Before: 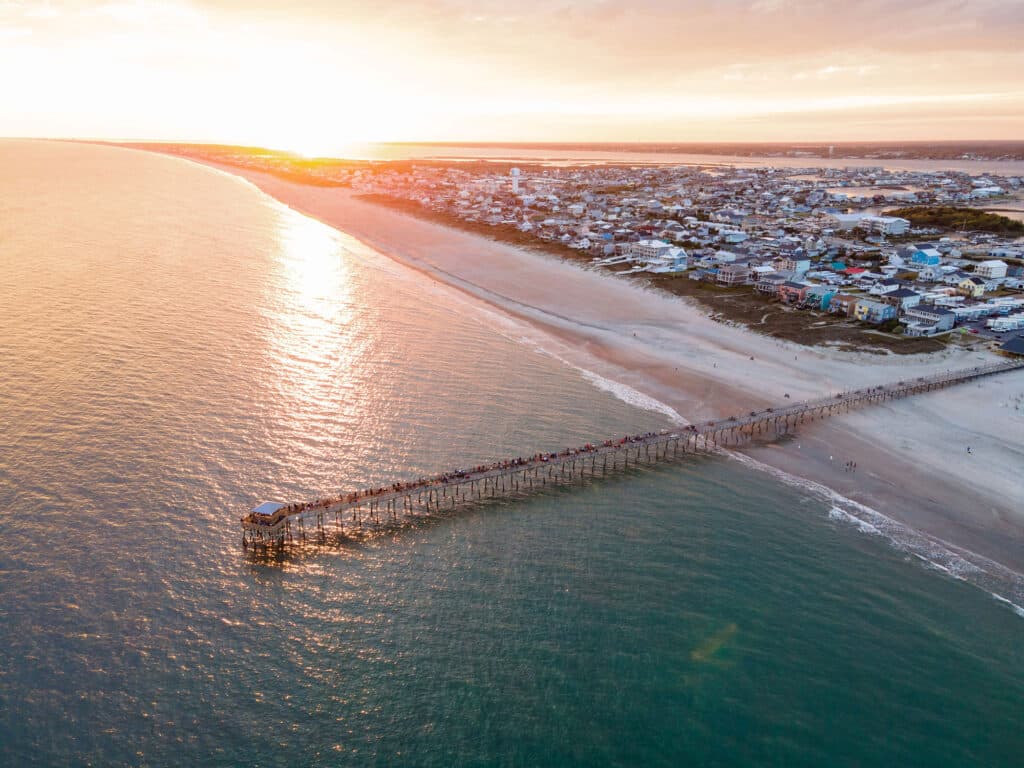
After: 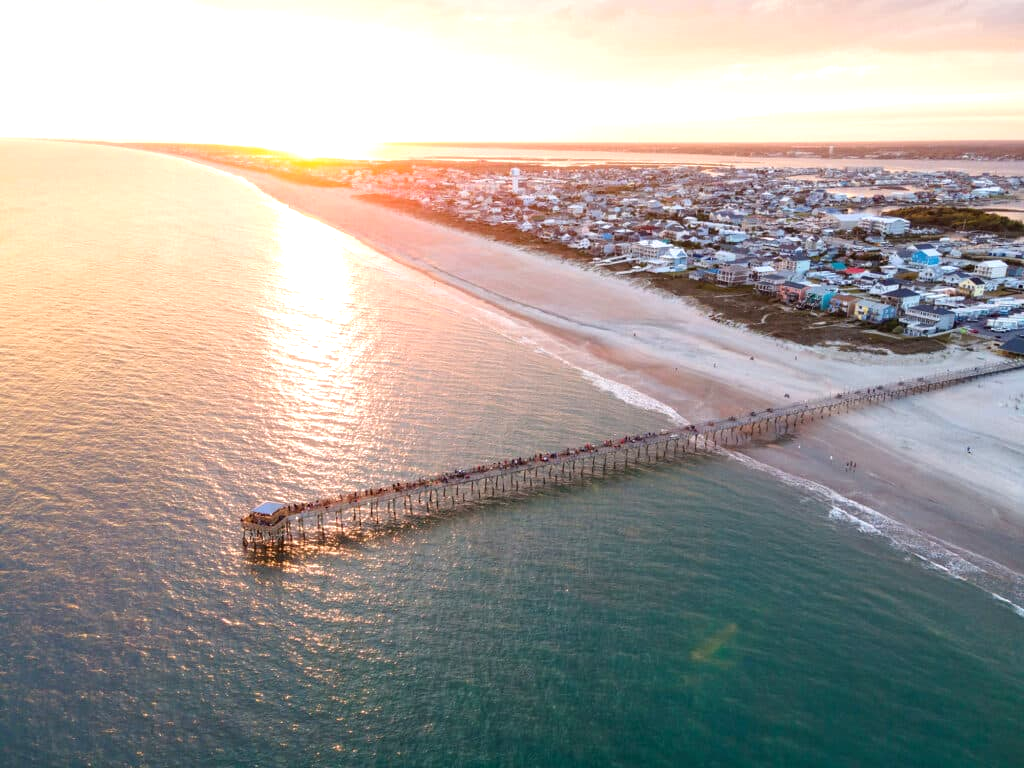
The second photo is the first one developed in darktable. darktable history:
exposure: exposure 0.475 EV, compensate highlight preservation false
